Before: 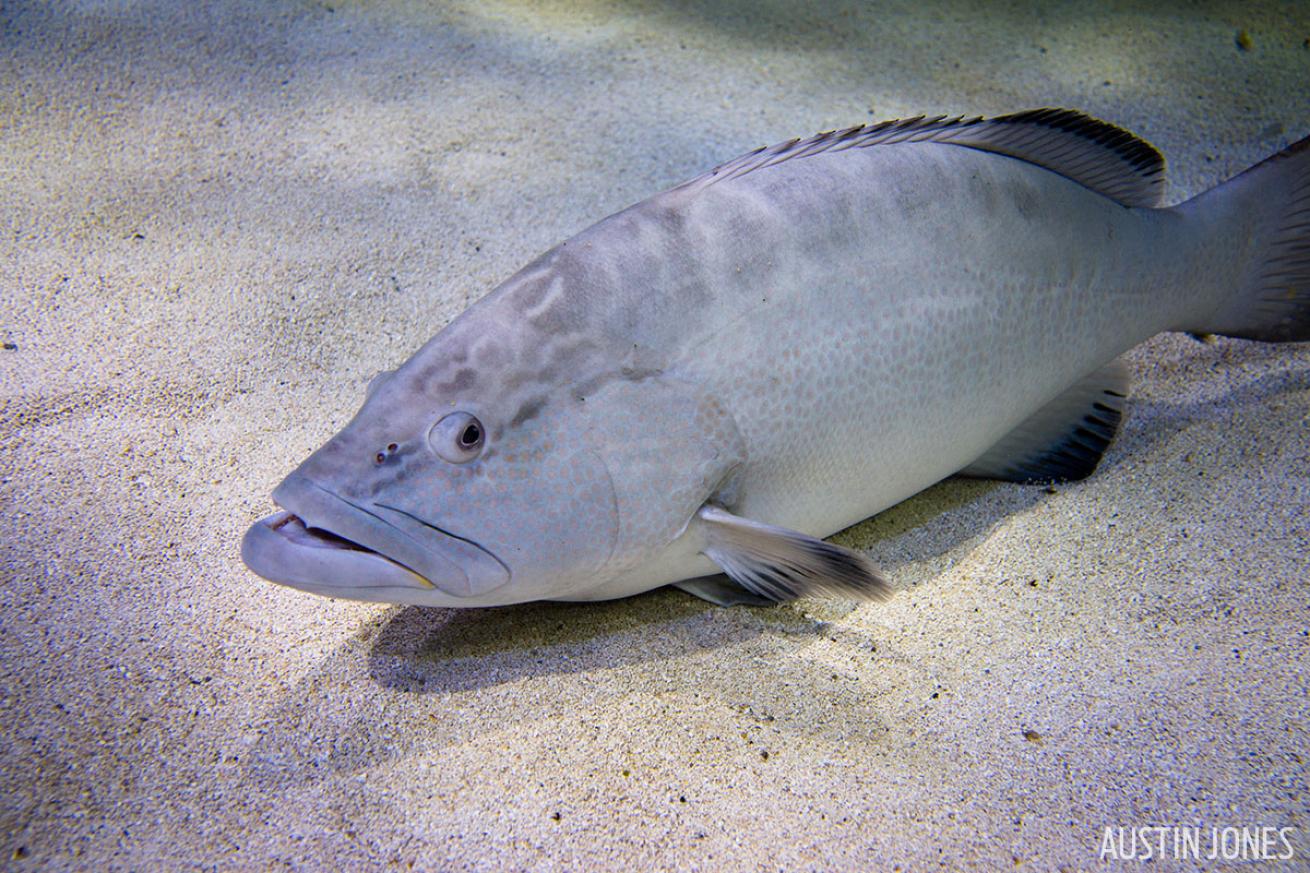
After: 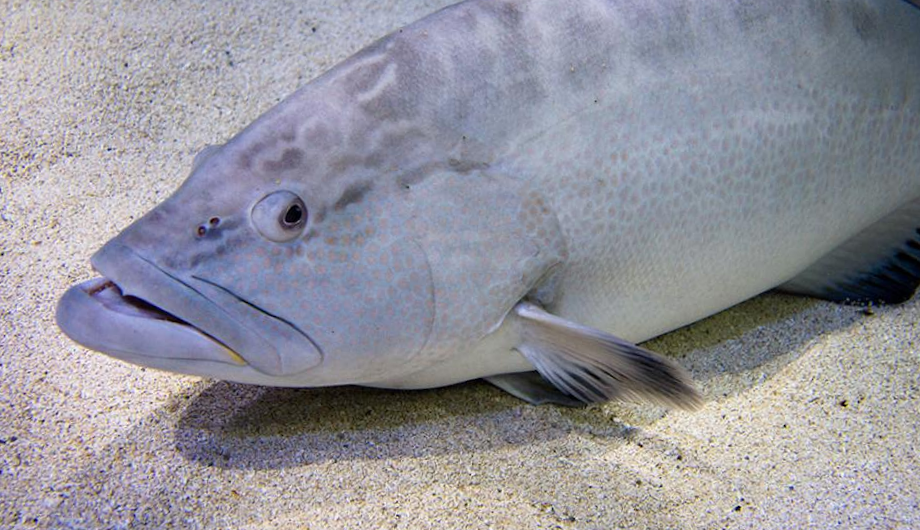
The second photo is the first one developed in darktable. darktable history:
crop and rotate: angle -4.17°, left 9.768%, top 20.99%, right 12.507%, bottom 11.787%
